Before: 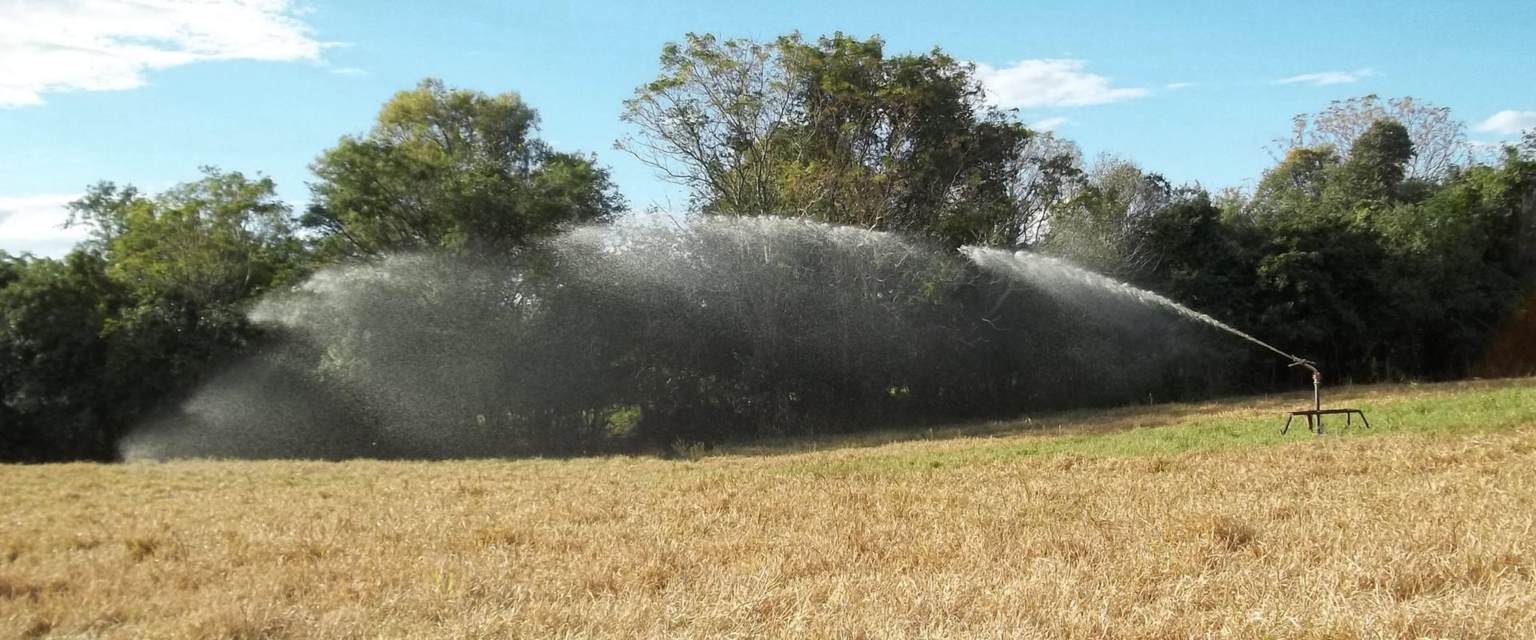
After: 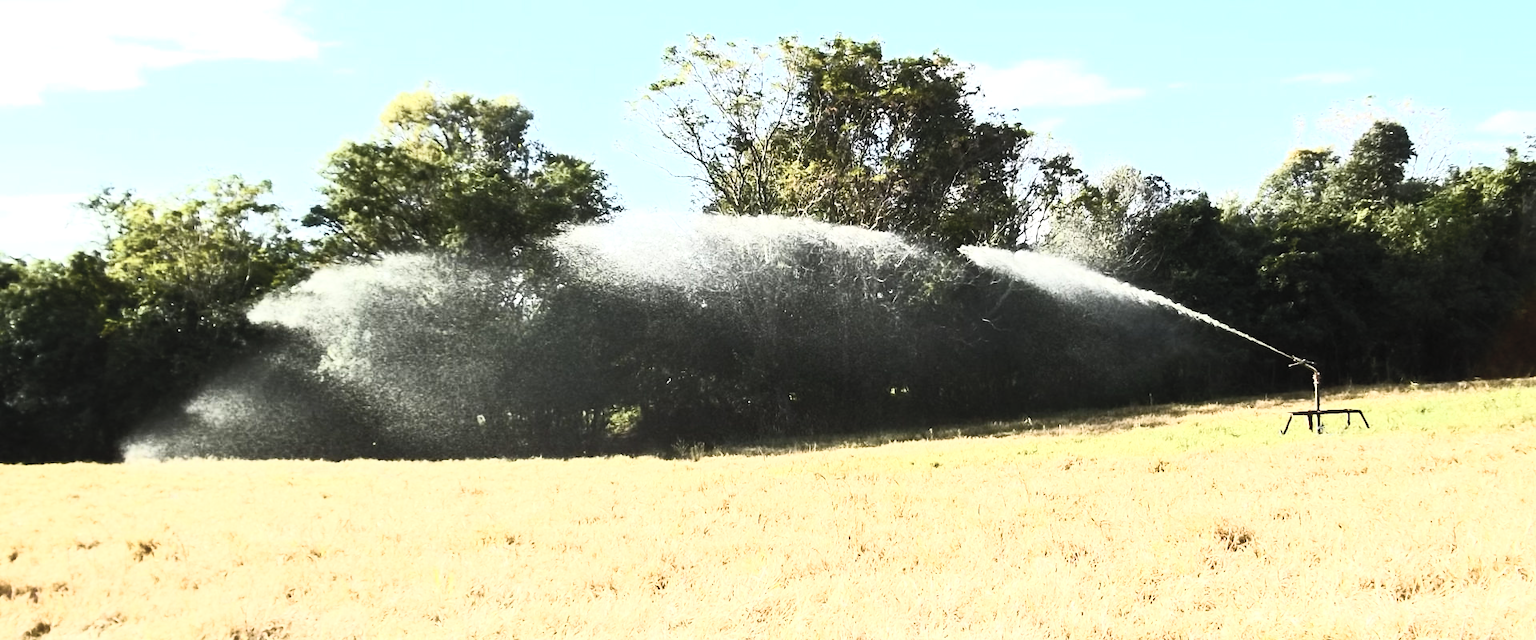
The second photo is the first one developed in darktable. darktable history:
tone equalizer: -8 EV -1.06 EV, -7 EV -1 EV, -6 EV -0.829 EV, -5 EV -0.601 EV, -3 EV 0.572 EV, -2 EV 0.855 EV, -1 EV 1.01 EV, +0 EV 1.08 EV, edges refinement/feathering 500, mask exposure compensation -1.57 EV, preserve details no
color balance rgb: shadows lift › chroma 0.843%, shadows lift › hue 115.17°, perceptual saturation grading › global saturation 40.527%, perceptual saturation grading › highlights -25.846%, perceptual saturation grading › mid-tones 34.824%, perceptual saturation grading › shadows 34.508%
contrast brightness saturation: contrast 0.586, brightness 0.568, saturation -0.345
